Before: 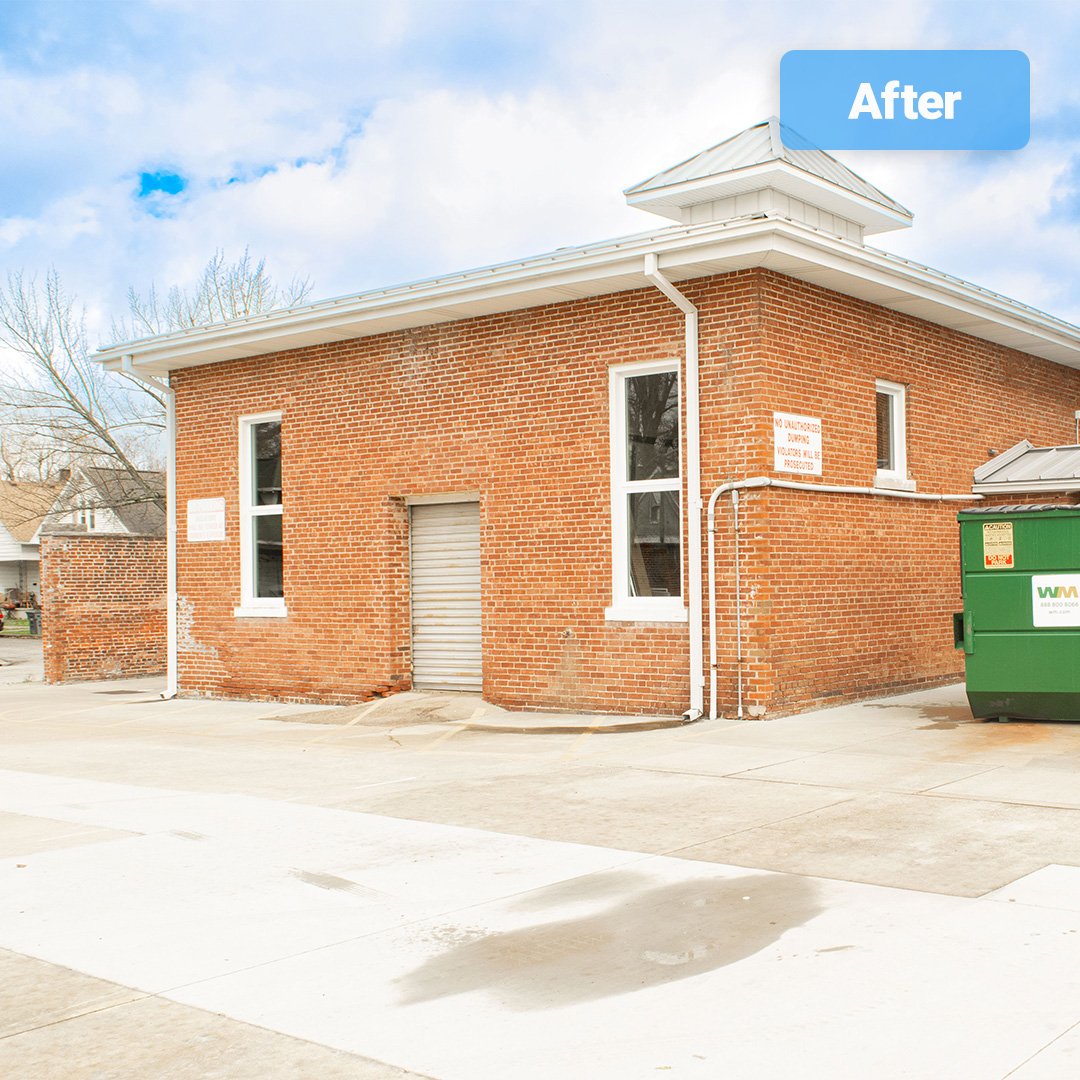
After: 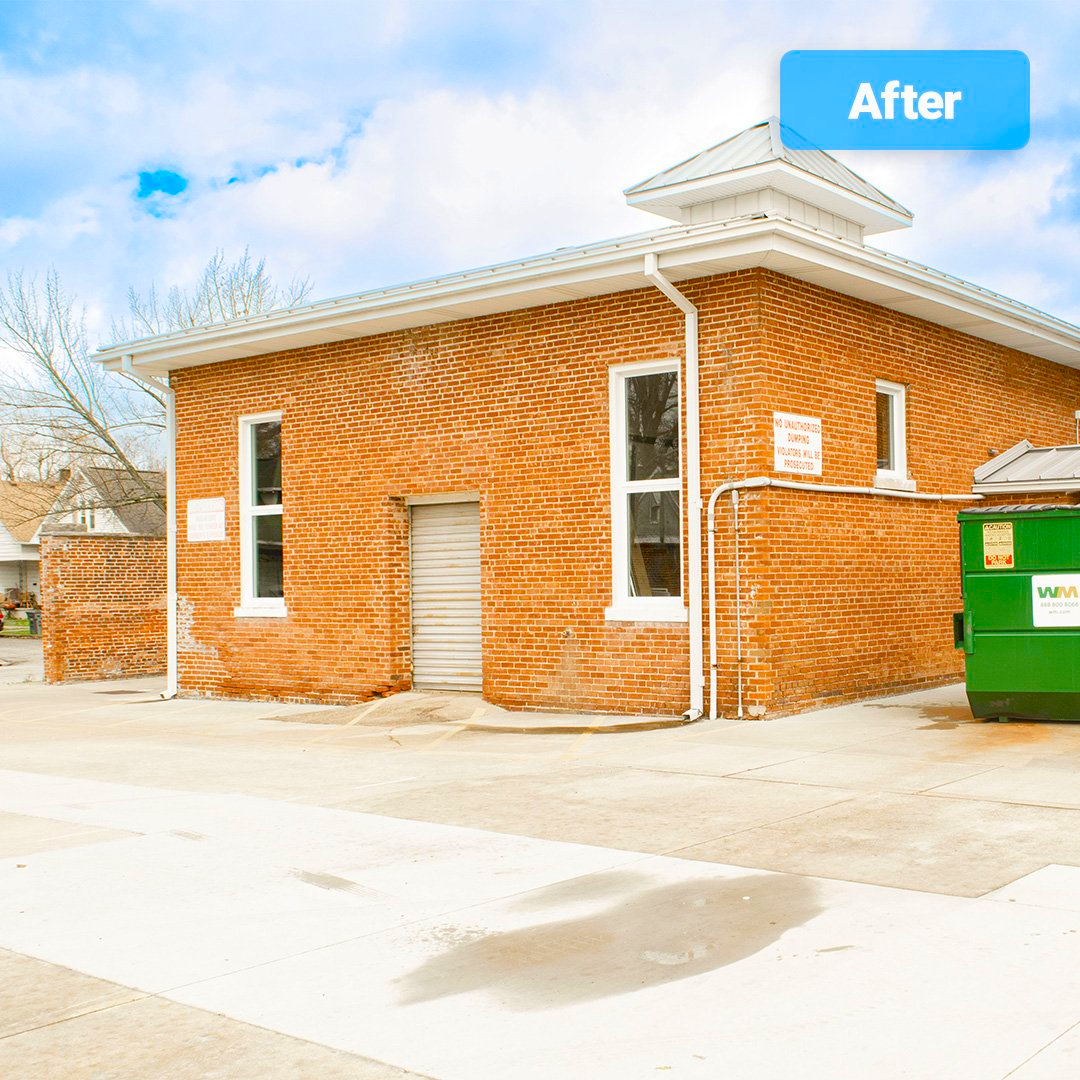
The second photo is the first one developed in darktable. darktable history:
color balance rgb: perceptual saturation grading › global saturation 20%, perceptual saturation grading › highlights -25%, perceptual saturation grading › shadows 50.52%, global vibrance 40.24%
color balance: contrast fulcrum 17.78%
